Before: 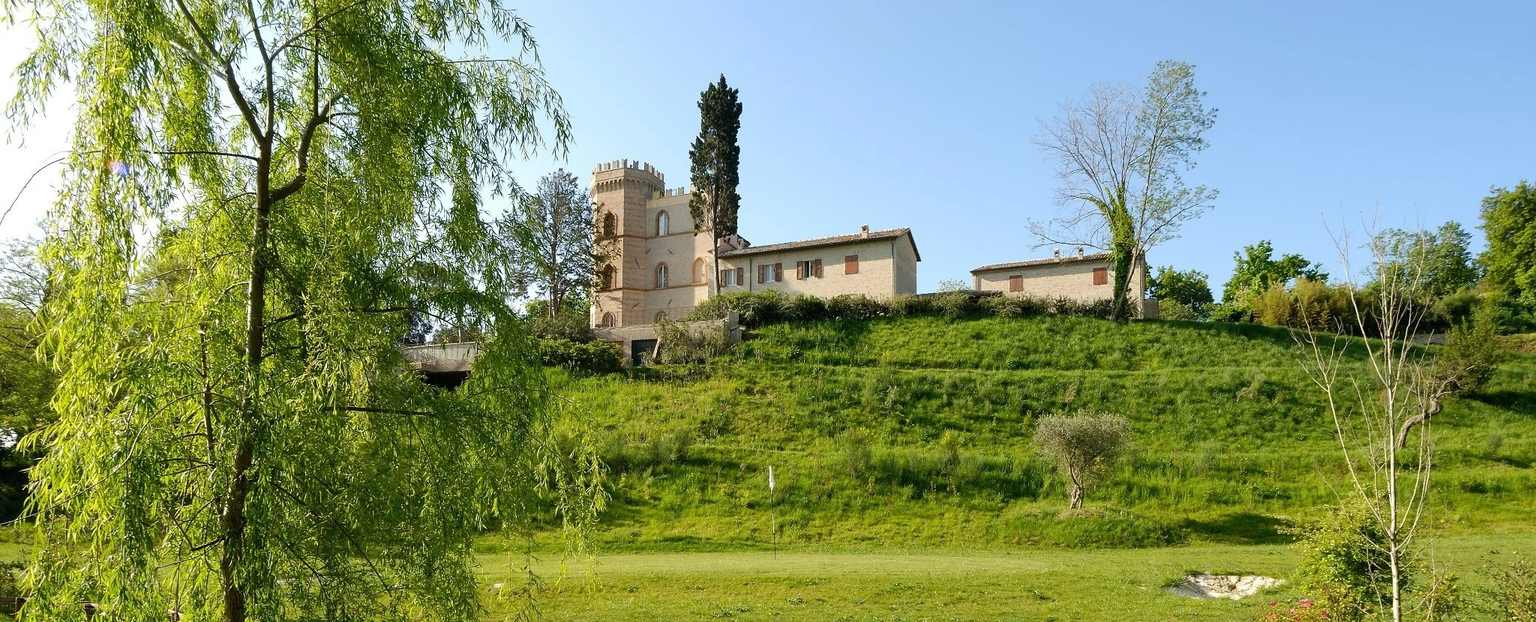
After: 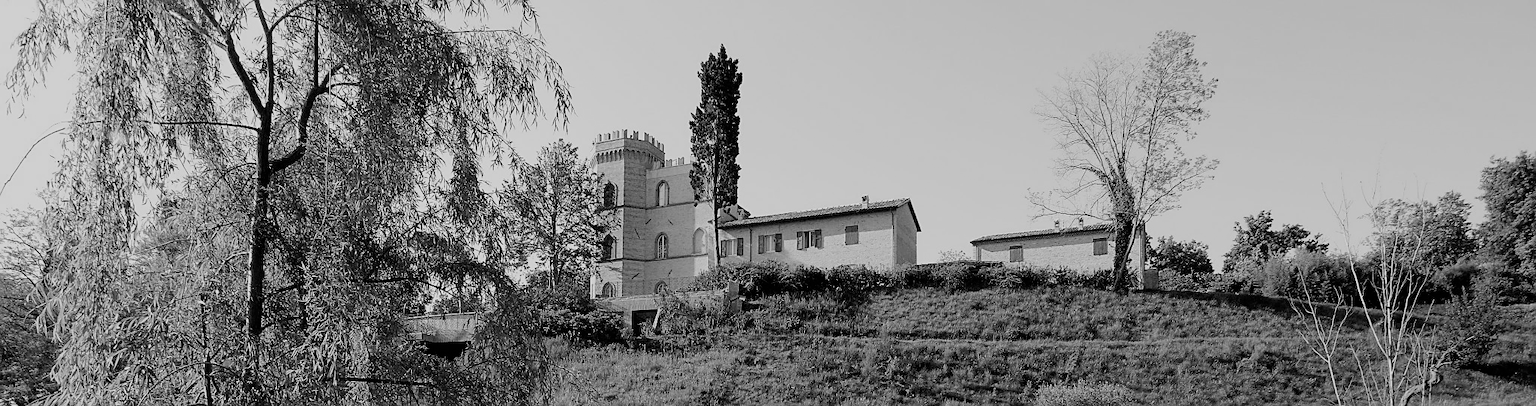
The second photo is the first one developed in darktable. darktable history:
color calibration: output gray [0.21, 0.42, 0.37, 0], illuminant F (fluorescent), F source F9 (Cool White Deluxe 4150 K) – high CRI, x 0.374, y 0.373, temperature 4153.74 K
crop and rotate: top 4.938%, bottom 29.738%
sharpen: on, module defaults
filmic rgb: black relative exposure -6.99 EV, white relative exposure 5.65 EV, hardness 2.86, add noise in highlights 0.001, preserve chrominance no, color science v3 (2019), use custom middle-gray values true, contrast in highlights soft
